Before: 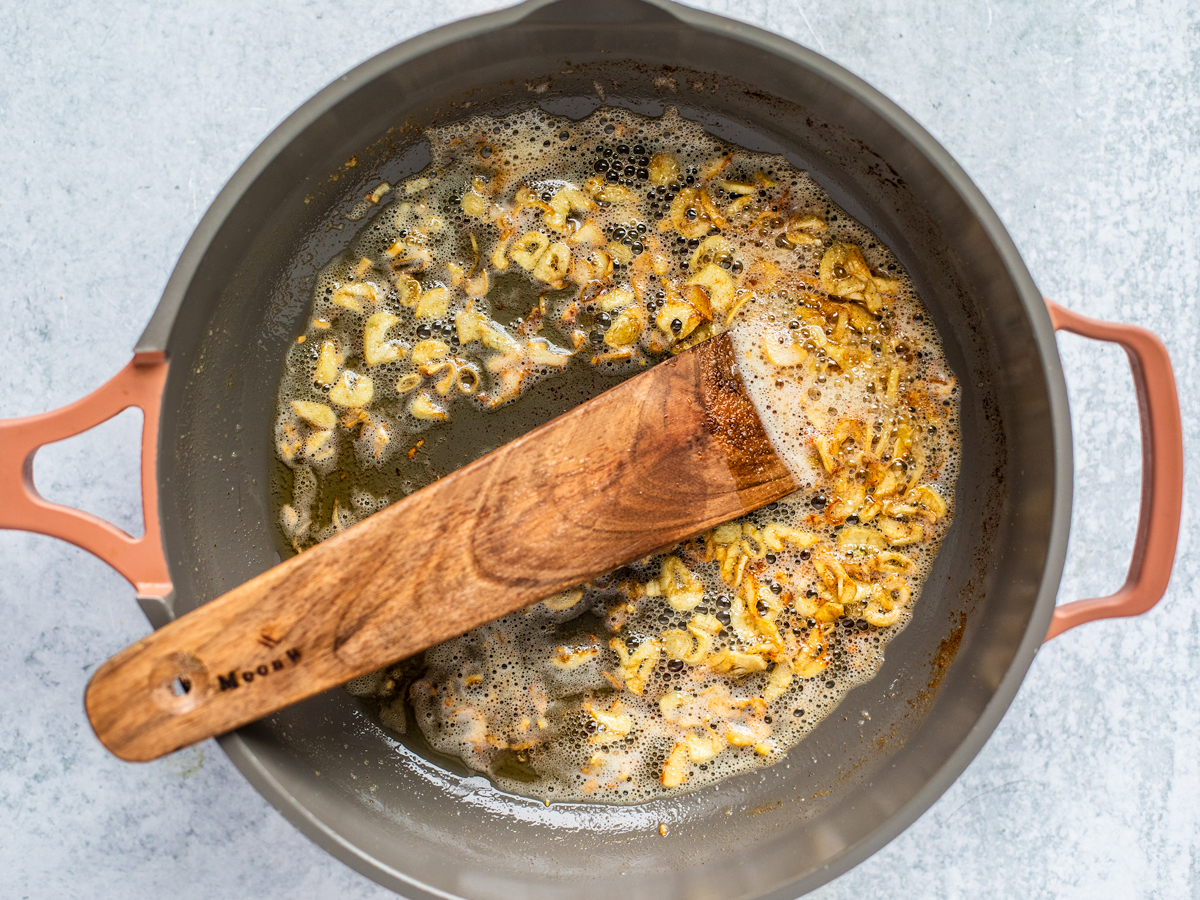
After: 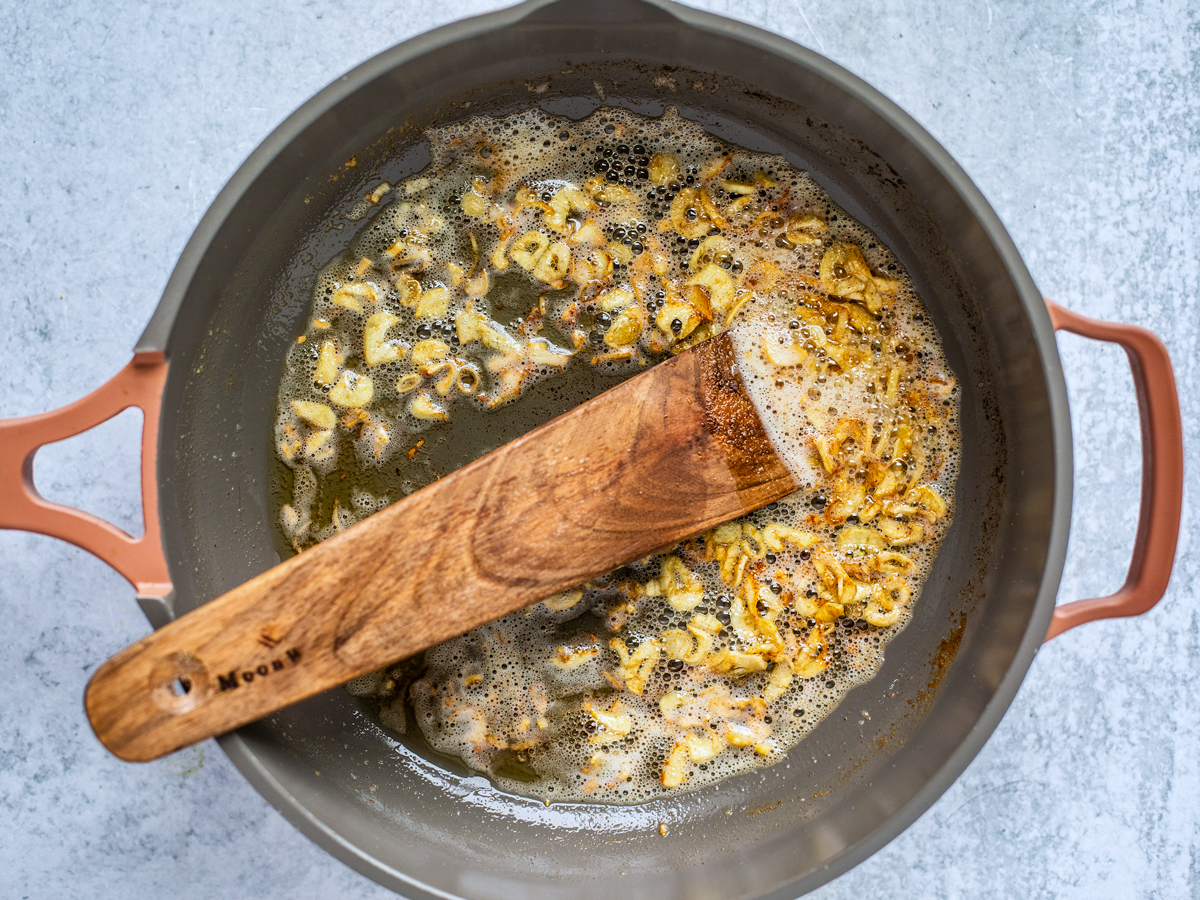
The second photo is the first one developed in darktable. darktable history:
shadows and highlights: soften with gaussian
white balance: red 0.967, blue 1.049
